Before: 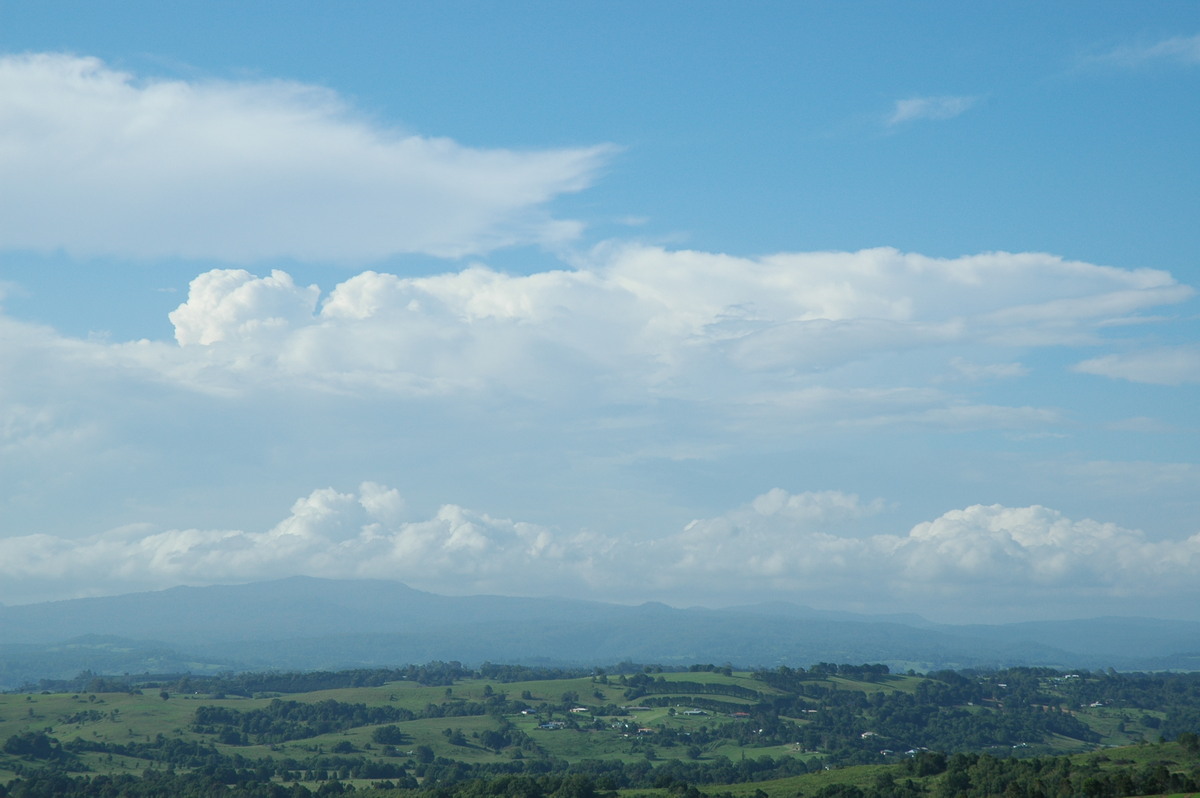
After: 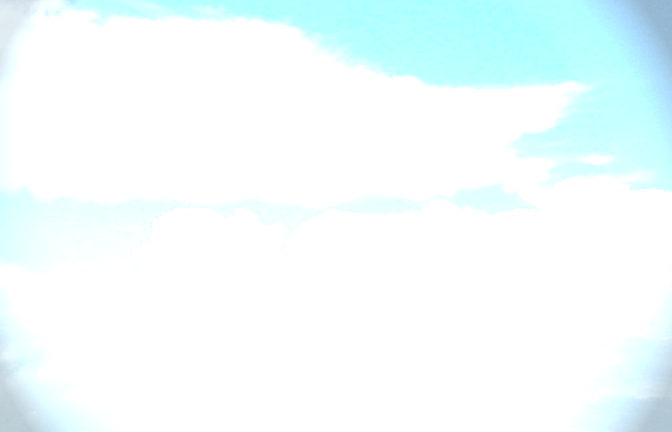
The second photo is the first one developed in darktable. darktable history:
sharpen: on, module defaults
vignetting: fall-off radius 31.08%, brightness -0.681
crop and rotate: left 3.057%, top 7.71%, right 40.911%, bottom 38.047%
color balance rgb: perceptual saturation grading › global saturation 0.066%, perceptual brilliance grading › global brilliance 2.647%, global vibrance 20.805%
exposure: black level correction 0.001, exposure 1.837 EV, compensate exposure bias true, compensate highlight preservation false
